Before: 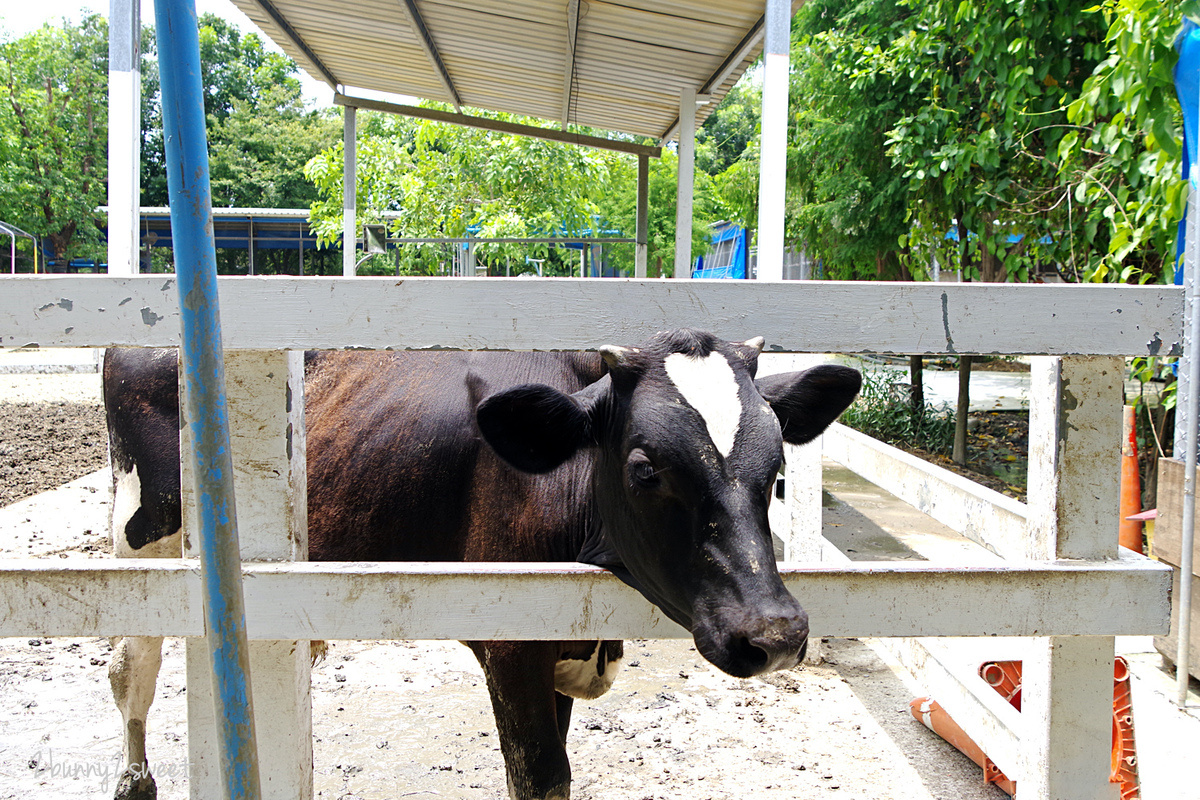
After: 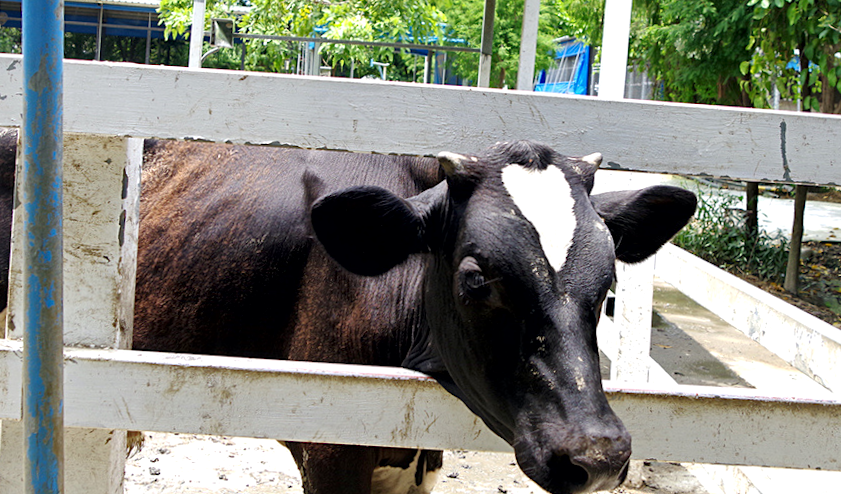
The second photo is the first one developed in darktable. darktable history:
crop and rotate: angle -3.37°, left 9.79%, top 20.73%, right 12.42%, bottom 11.82%
rotate and perspective: rotation 0.226°, lens shift (vertical) -0.042, crop left 0.023, crop right 0.982, crop top 0.006, crop bottom 0.994
local contrast: mode bilateral grid, contrast 25, coarseness 60, detail 151%, midtone range 0.2
